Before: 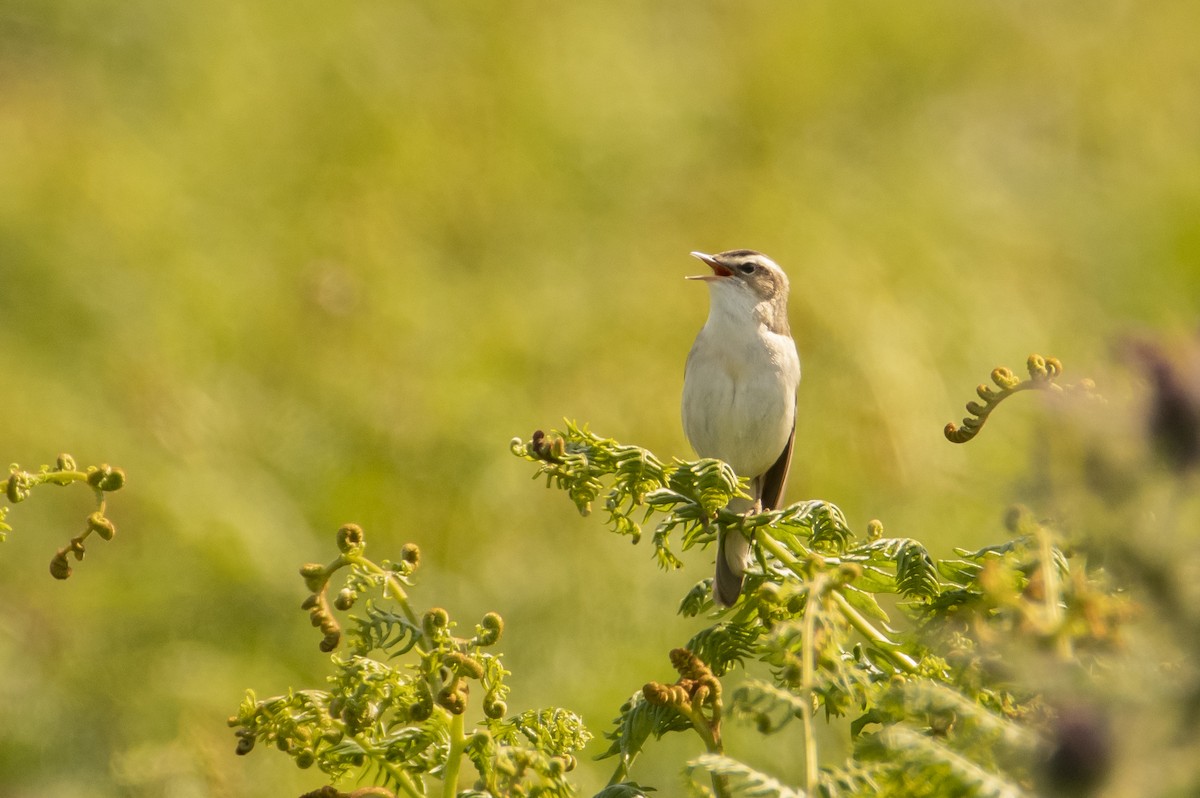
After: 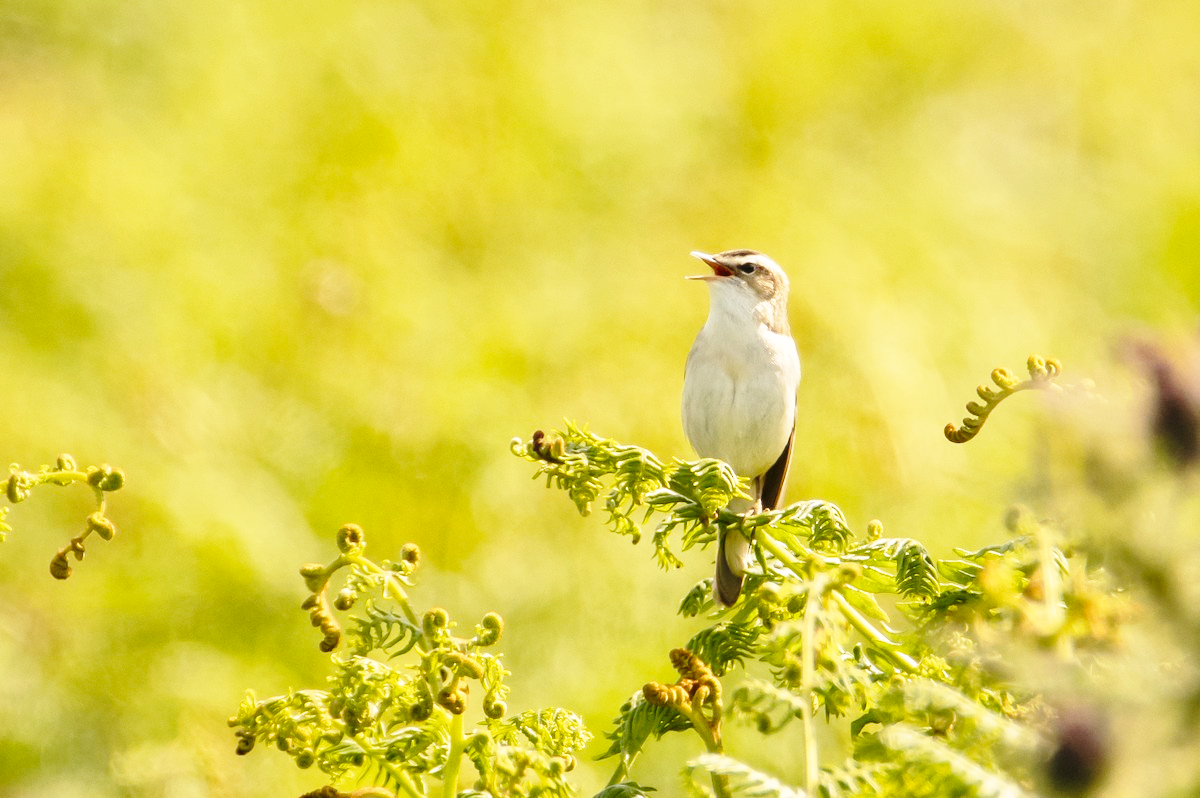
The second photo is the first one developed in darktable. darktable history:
base curve: curves: ch0 [(0, 0) (0.028, 0.03) (0.105, 0.232) (0.387, 0.748) (0.754, 0.968) (1, 1)], preserve colors none
